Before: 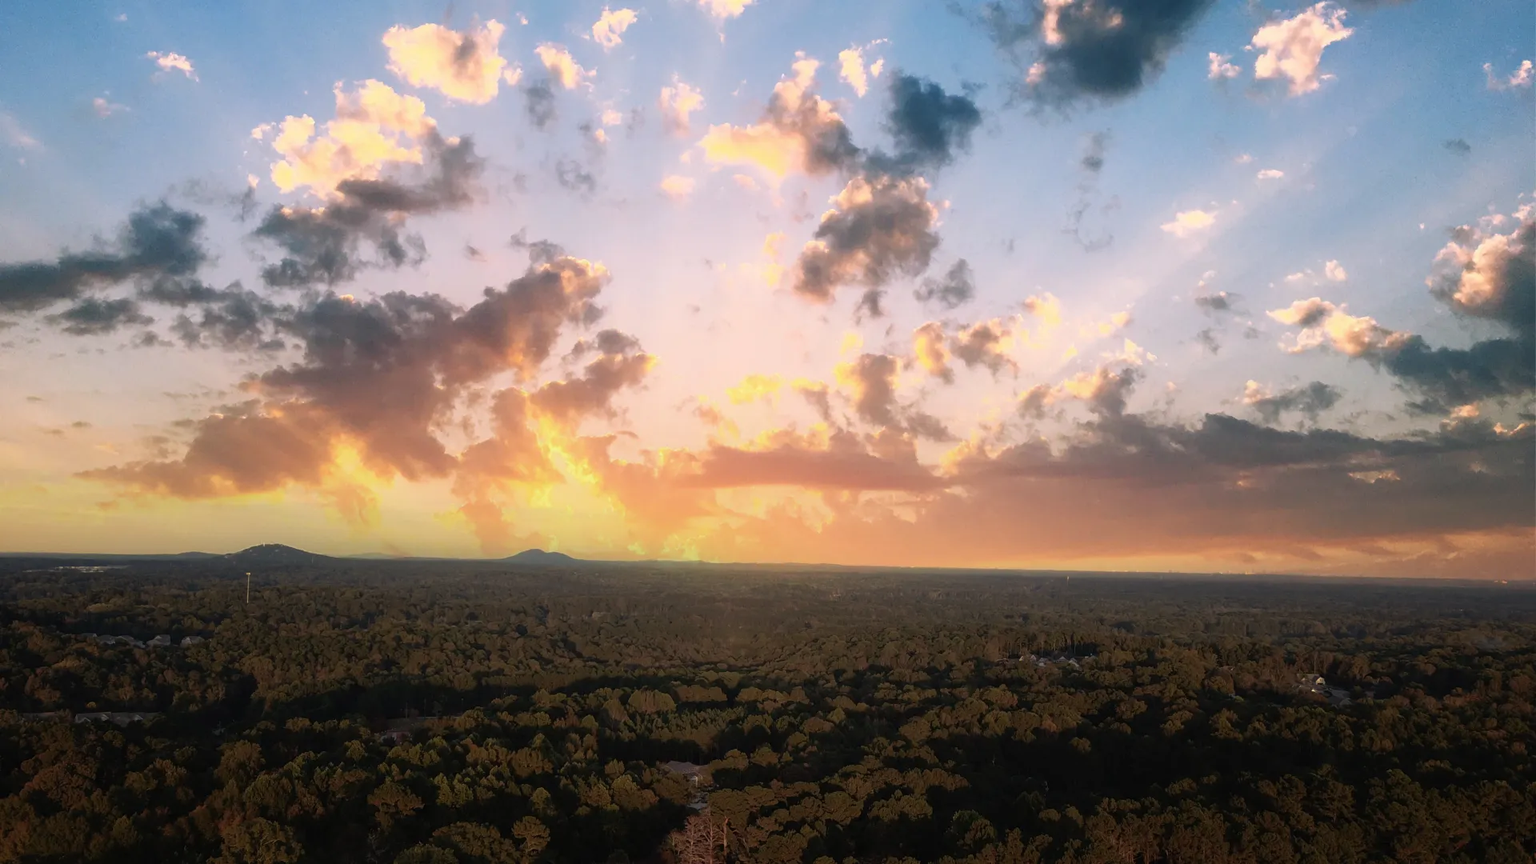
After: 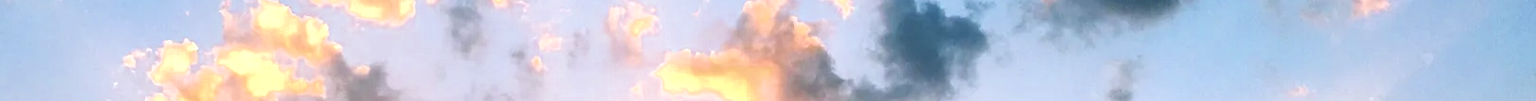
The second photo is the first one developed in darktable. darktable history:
exposure: black level correction 0, exposure 0.5 EV, compensate exposure bias true, compensate highlight preservation false
crop and rotate: left 9.644%, top 9.491%, right 6.021%, bottom 80.509%
color zones: curves: ch0 [(0.11, 0.396) (0.195, 0.36) (0.25, 0.5) (0.303, 0.412) (0.357, 0.544) (0.75, 0.5) (0.967, 0.328)]; ch1 [(0, 0.468) (0.112, 0.512) (0.202, 0.6) (0.25, 0.5) (0.307, 0.352) (0.357, 0.544) (0.75, 0.5) (0.963, 0.524)]
